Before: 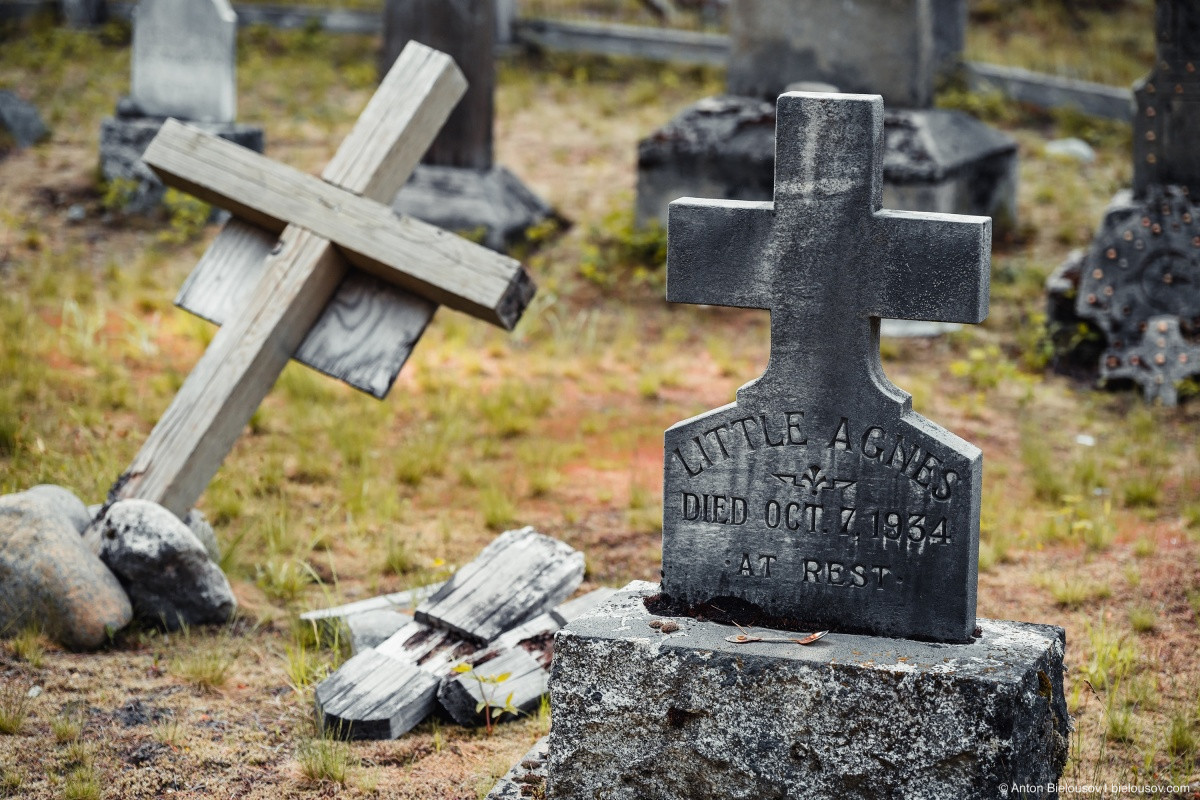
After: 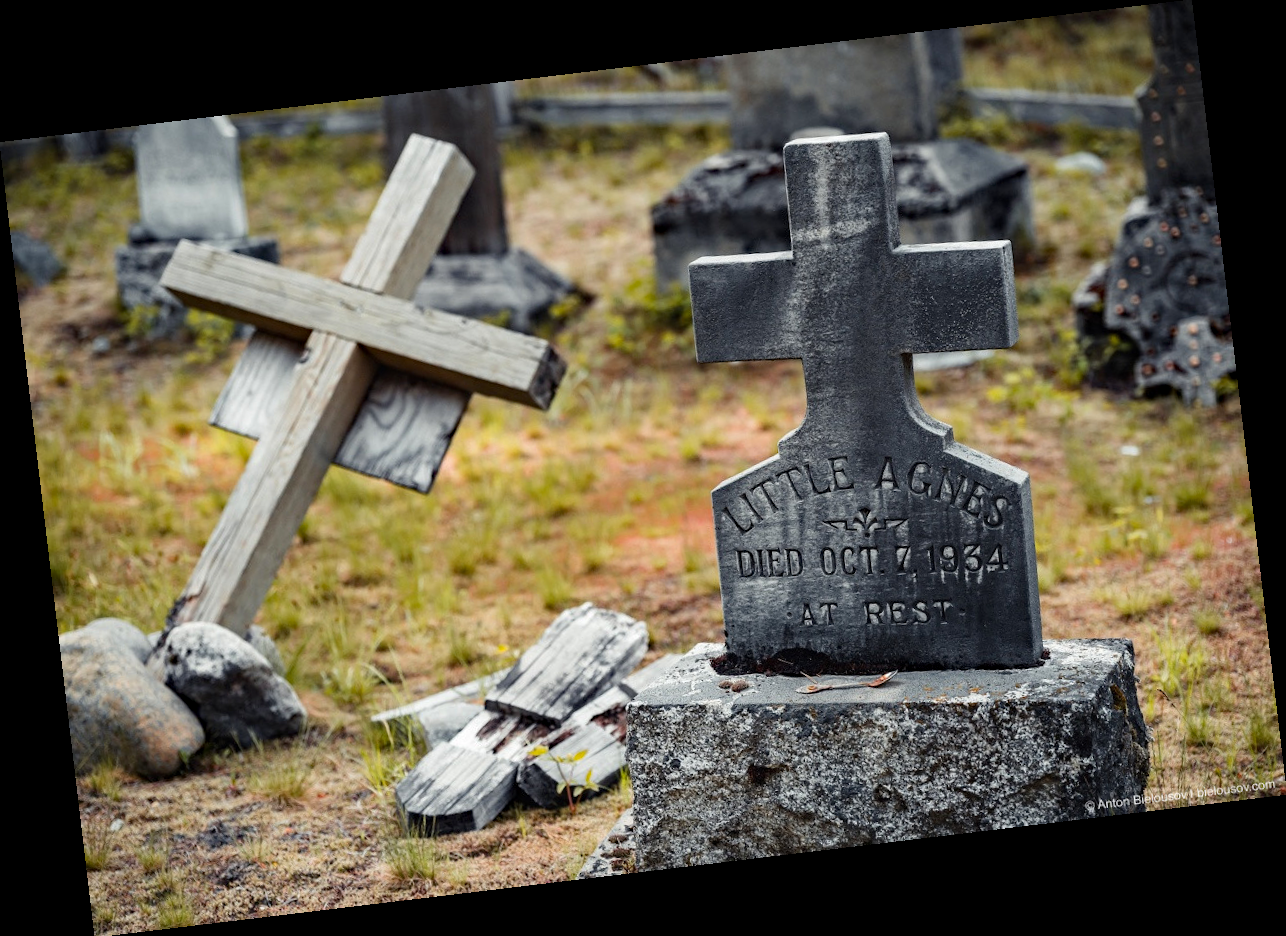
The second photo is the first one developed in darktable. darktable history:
rotate and perspective: rotation -6.83°, automatic cropping off
haze removal: compatibility mode true, adaptive false
tone equalizer: on, module defaults
